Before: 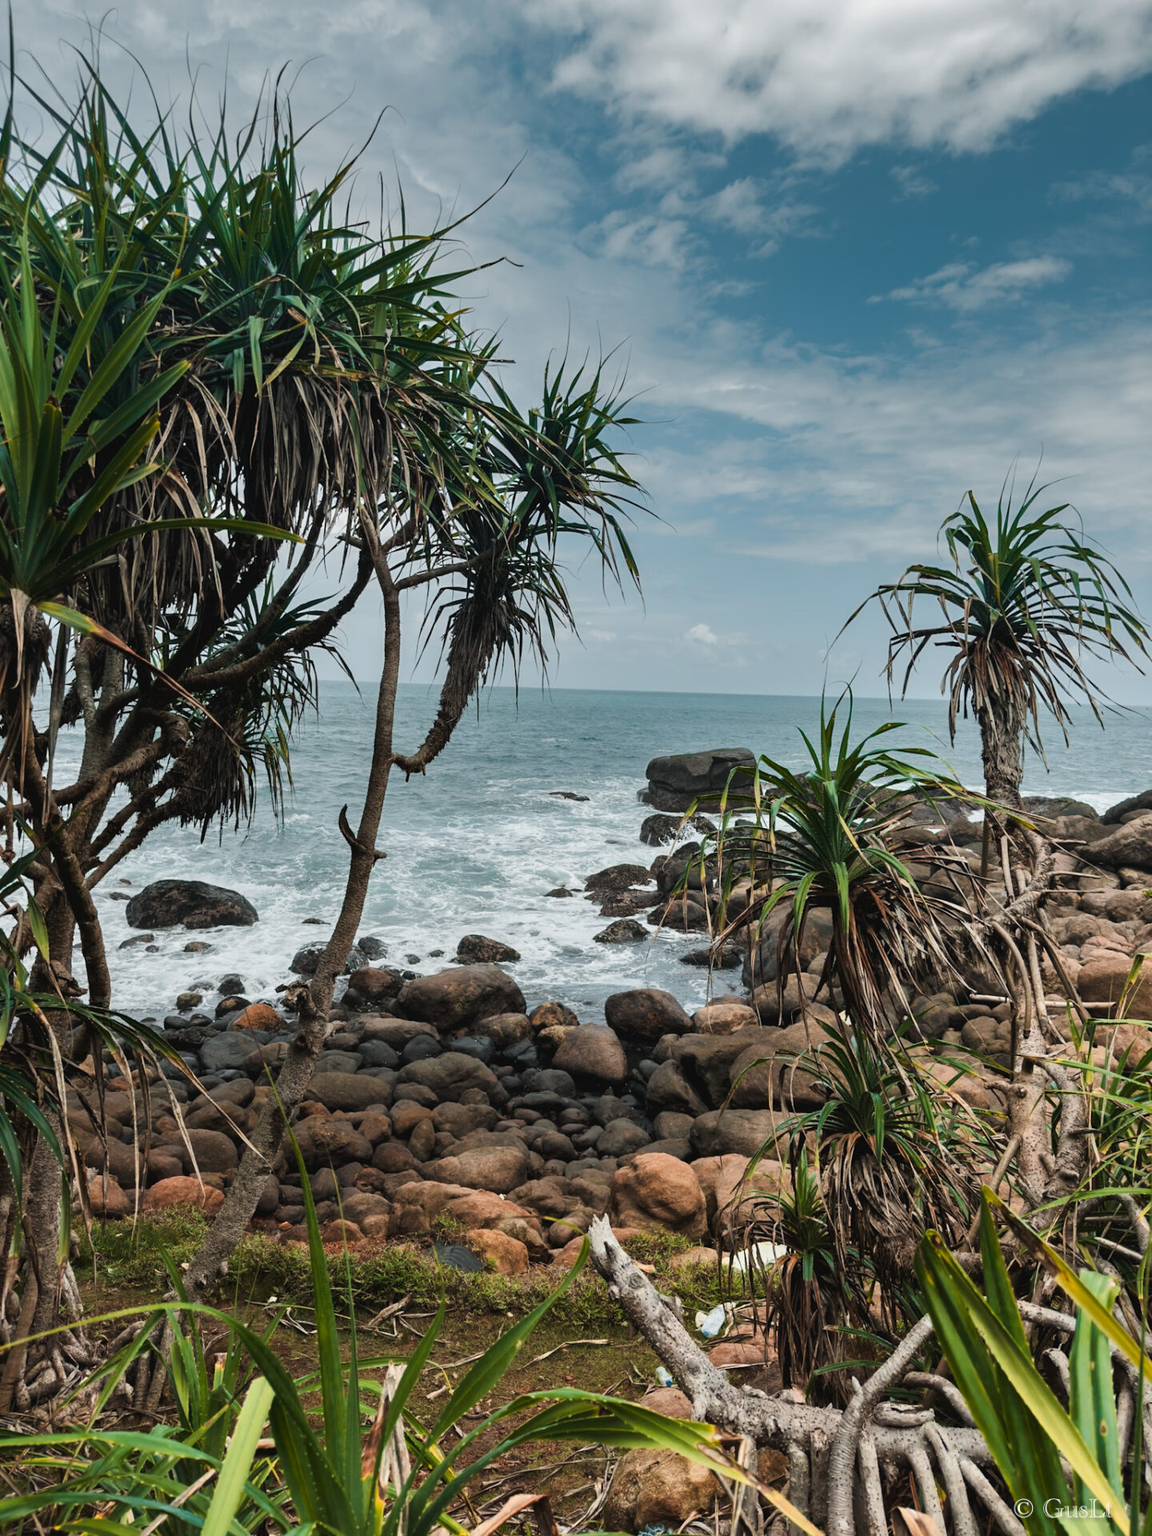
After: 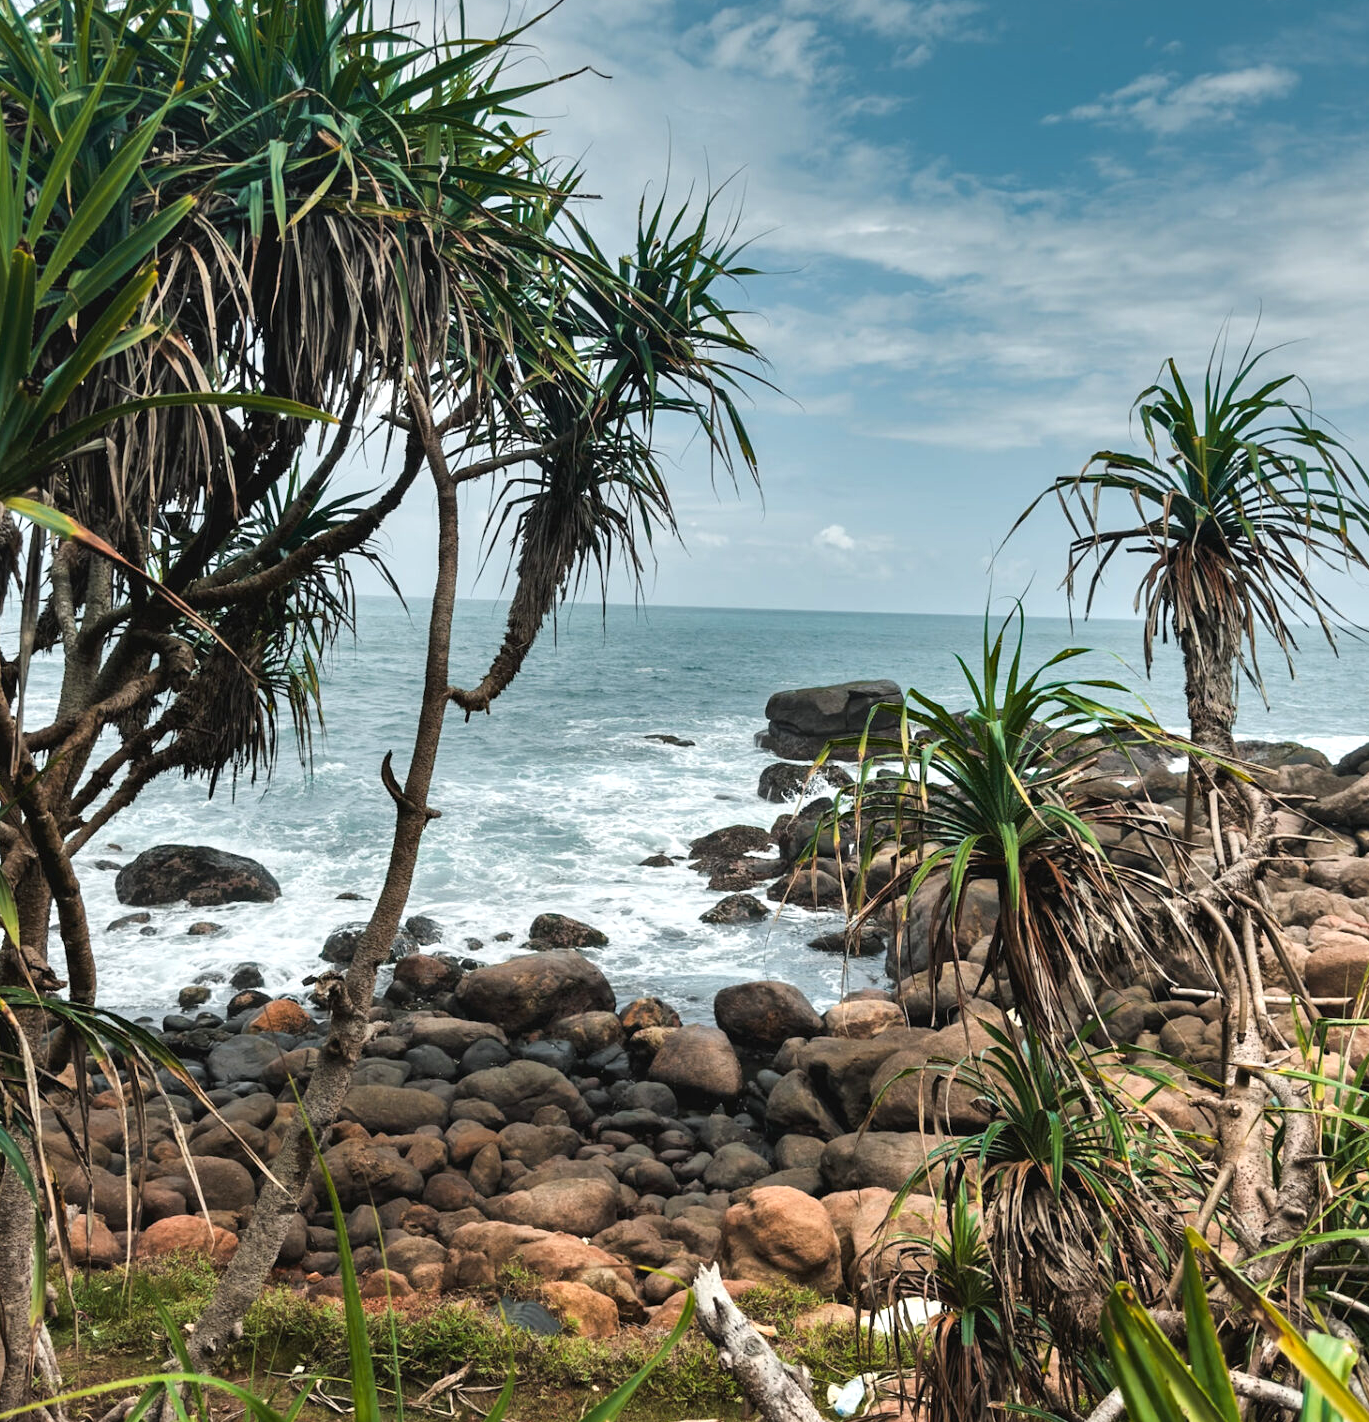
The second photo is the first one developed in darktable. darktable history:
crop and rotate: left 2.976%, top 13.282%, right 1.911%, bottom 12.618%
exposure: black level correction 0.001, exposure 0.498 EV, compensate exposure bias true, compensate highlight preservation false
shadows and highlights: radius 134.71, soften with gaussian
